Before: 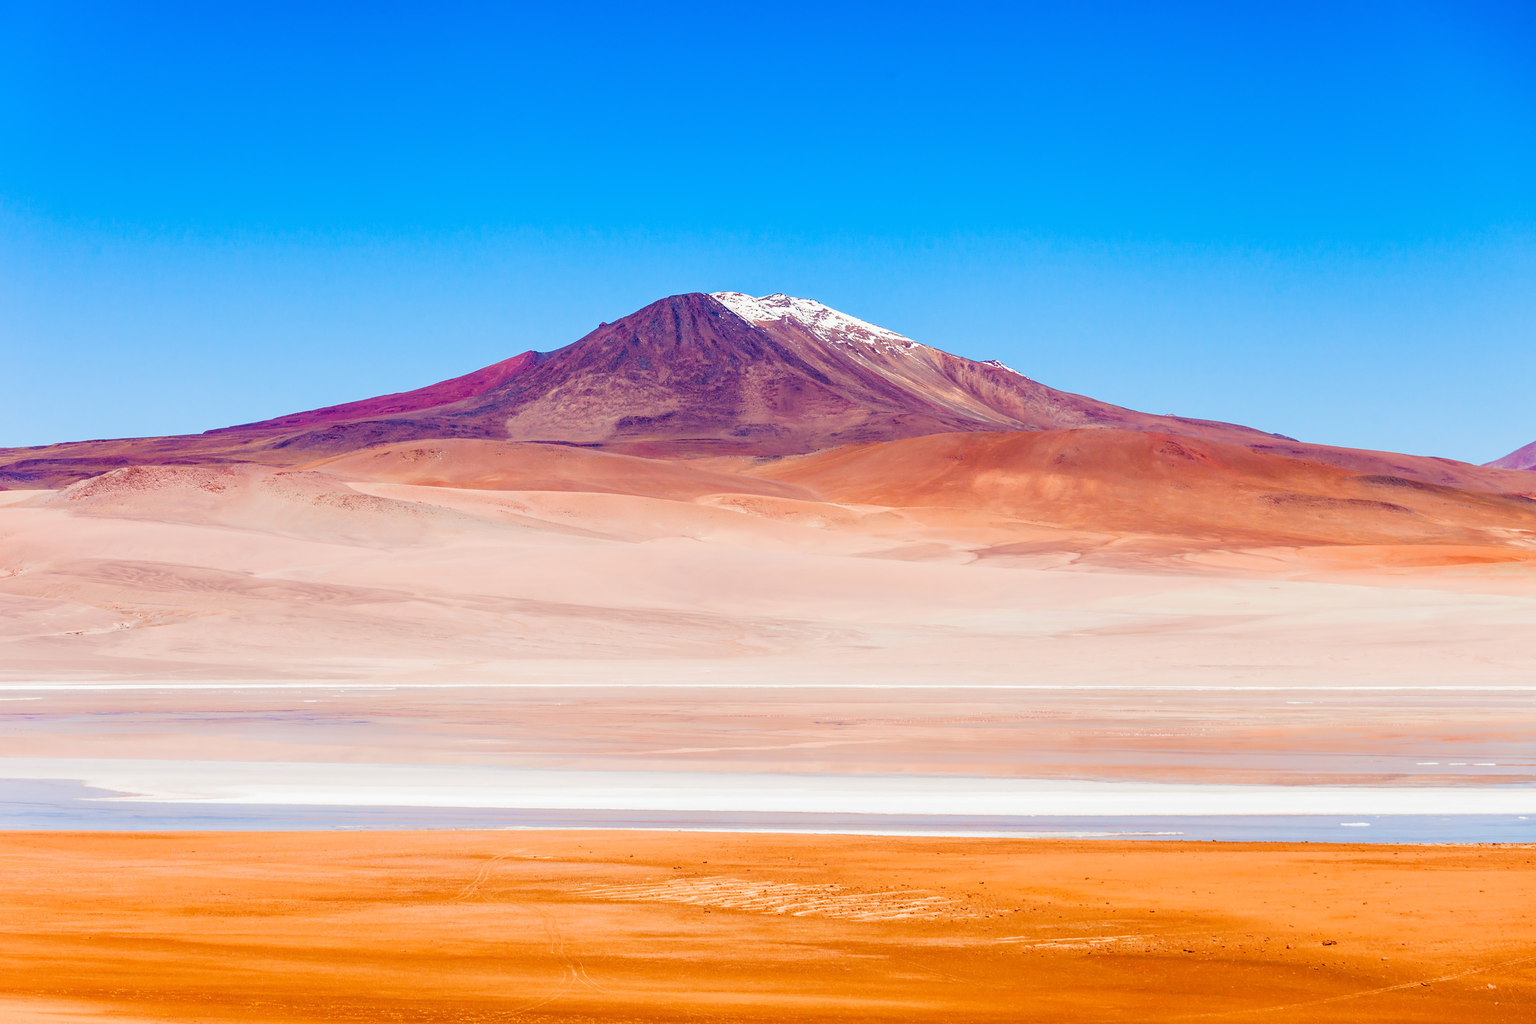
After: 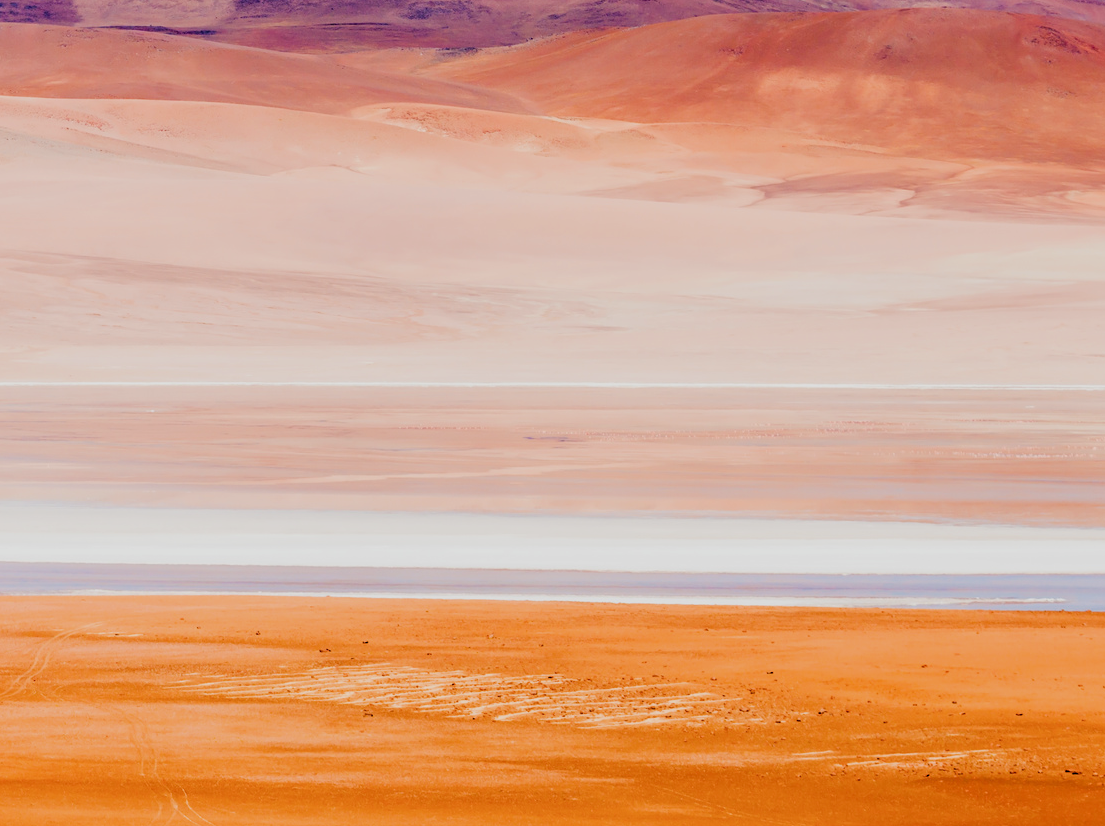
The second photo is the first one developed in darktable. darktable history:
filmic rgb: black relative exposure -7.72 EV, white relative exposure 4.36 EV, target black luminance 0%, hardness 3.76, latitude 50.81%, contrast 1.065, highlights saturation mix 8.7%, shadows ↔ highlights balance -0.236%
crop: left 29.653%, top 41.334%, right 21.126%, bottom 3.489%
